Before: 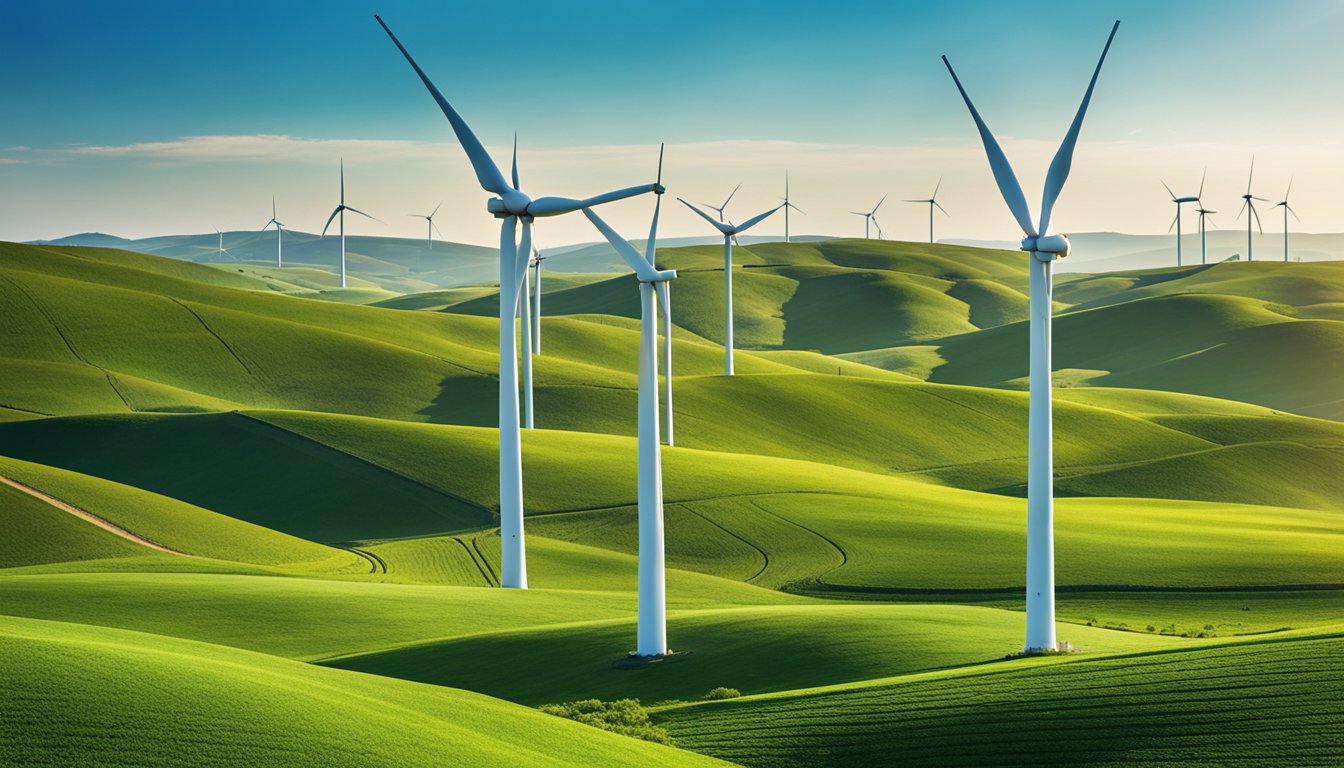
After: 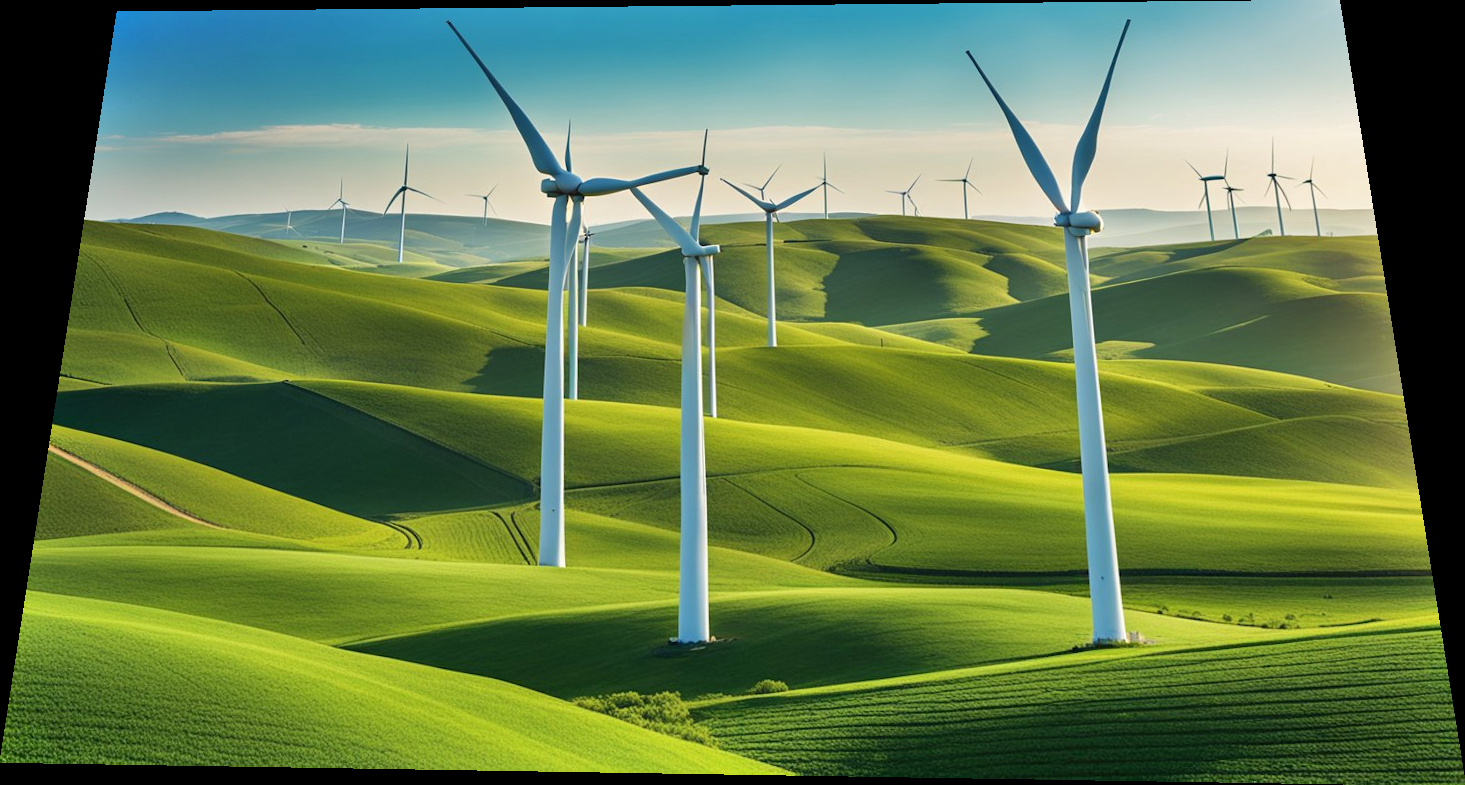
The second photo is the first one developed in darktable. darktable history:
shadows and highlights: soften with gaussian
rotate and perspective: rotation 0.128°, lens shift (vertical) -0.181, lens shift (horizontal) -0.044, shear 0.001, automatic cropping off
